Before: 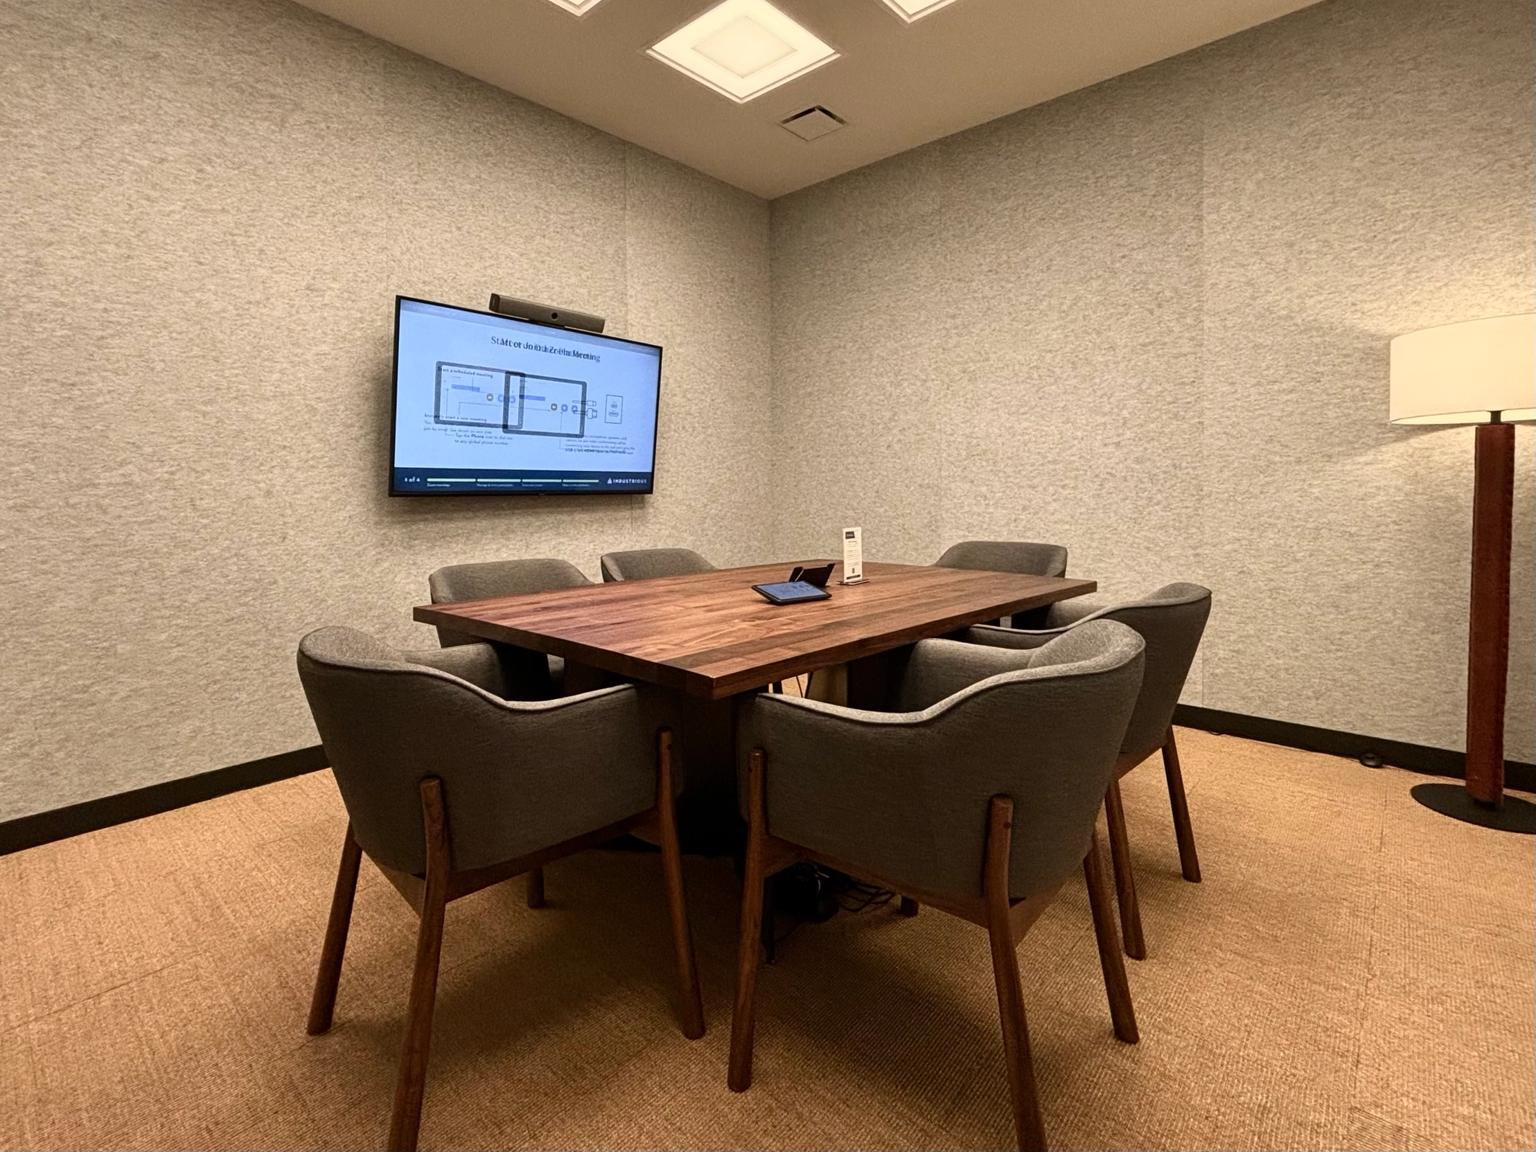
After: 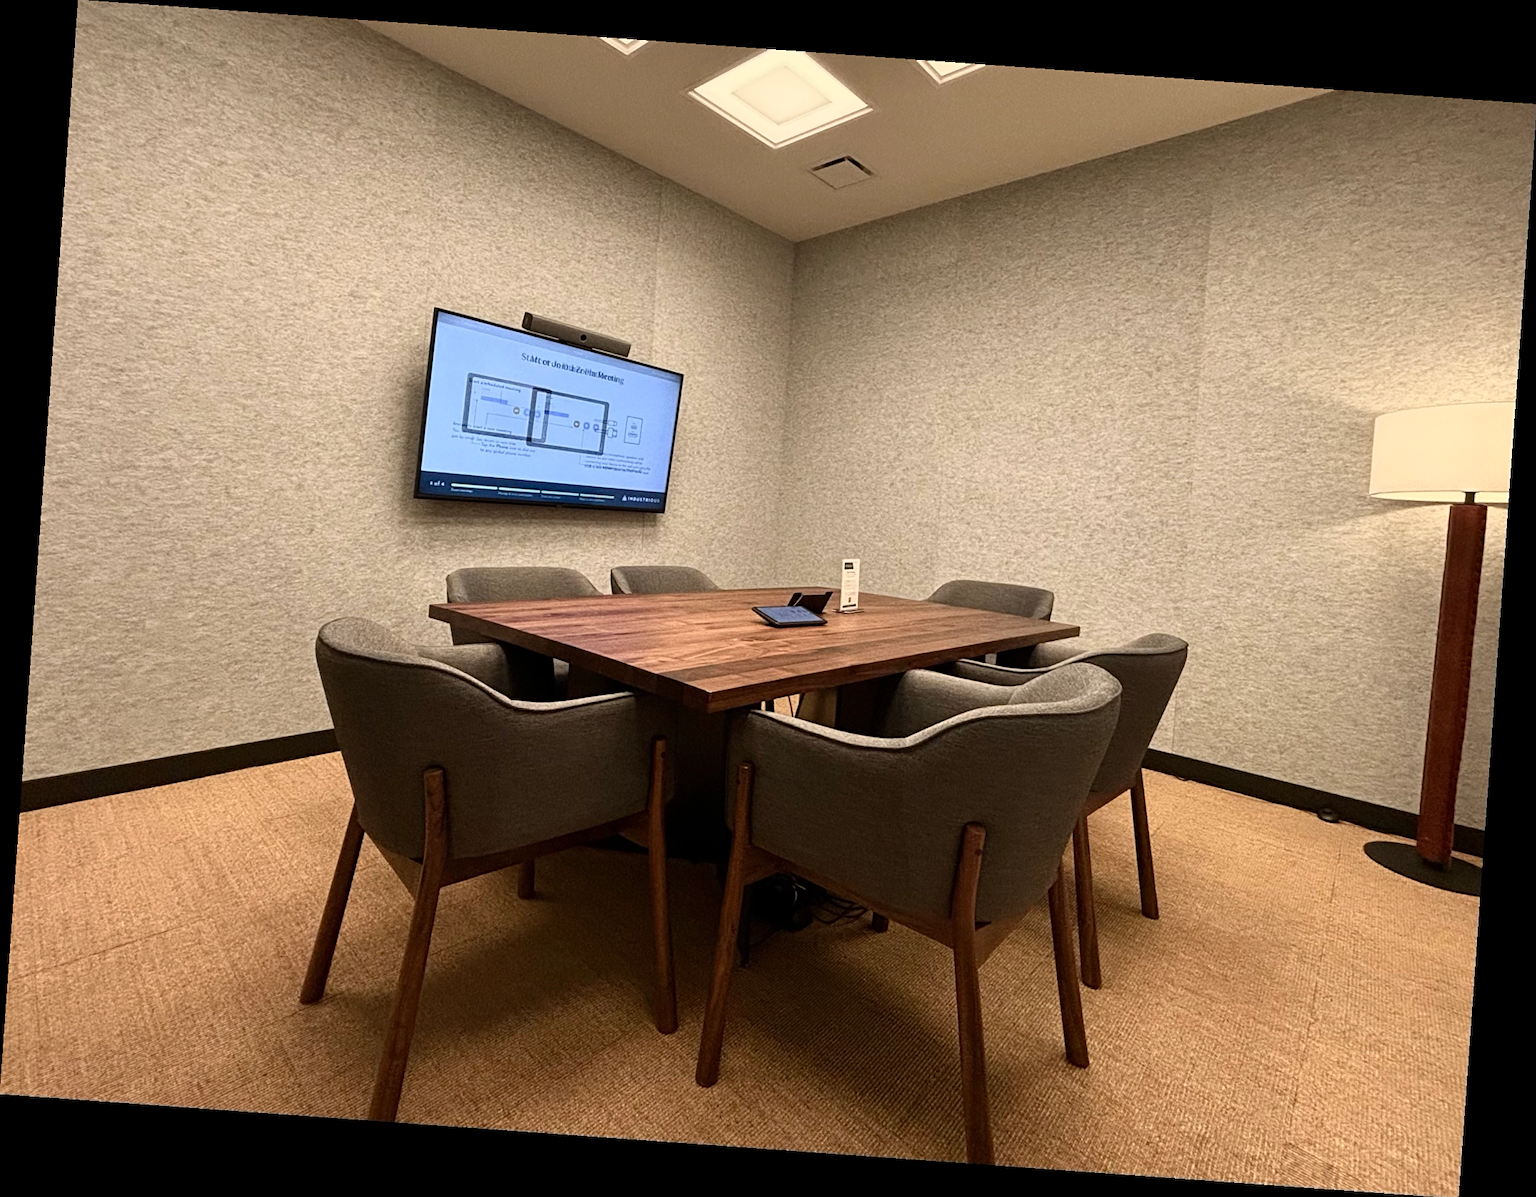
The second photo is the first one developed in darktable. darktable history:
sharpen: amount 0.2
white balance: emerald 1
rotate and perspective: rotation 4.1°, automatic cropping off
tone equalizer: on, module defaults
